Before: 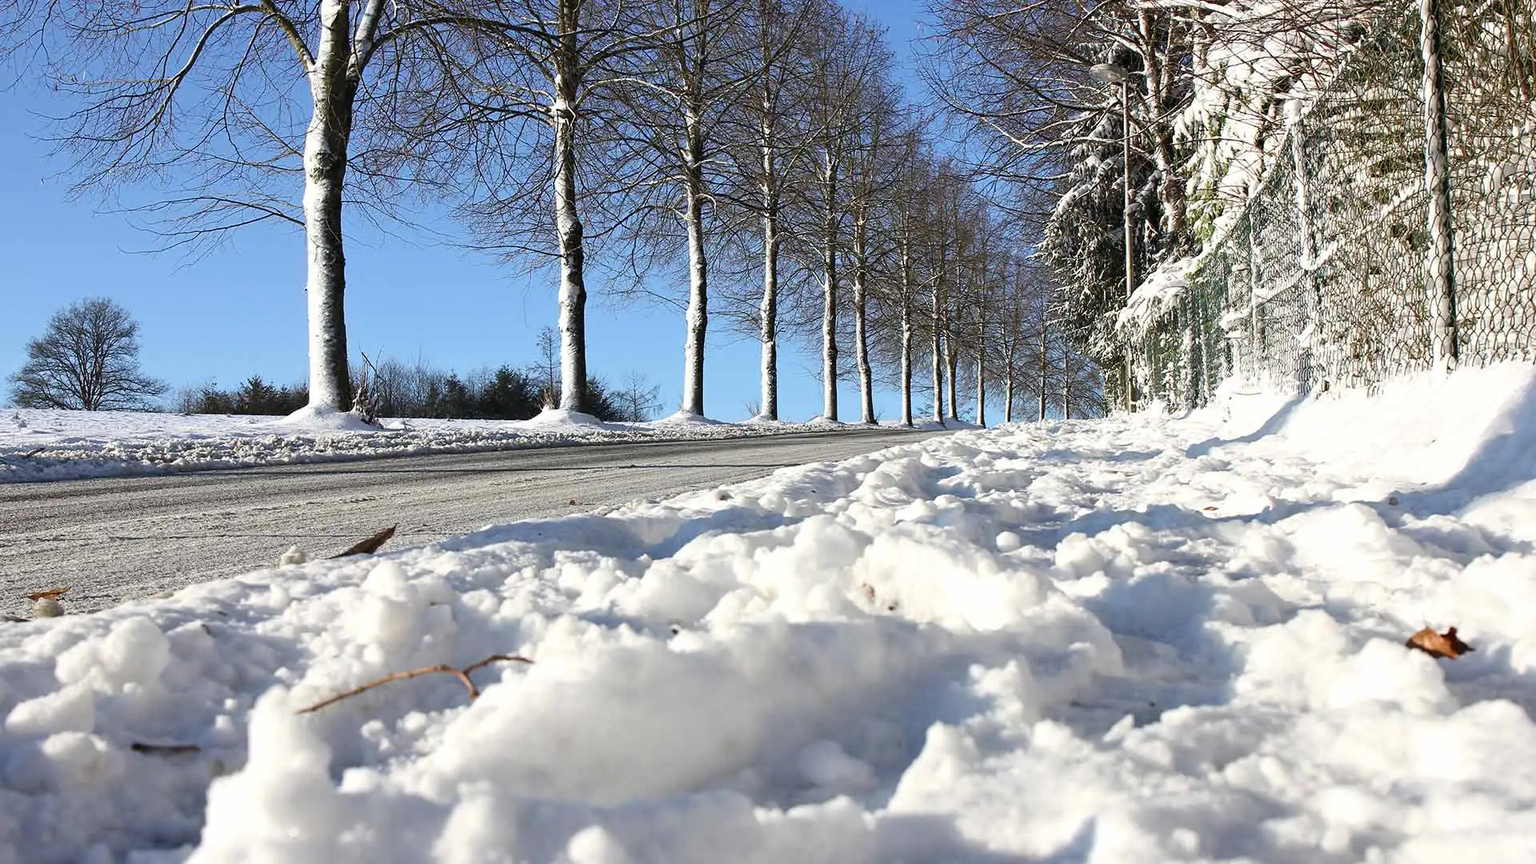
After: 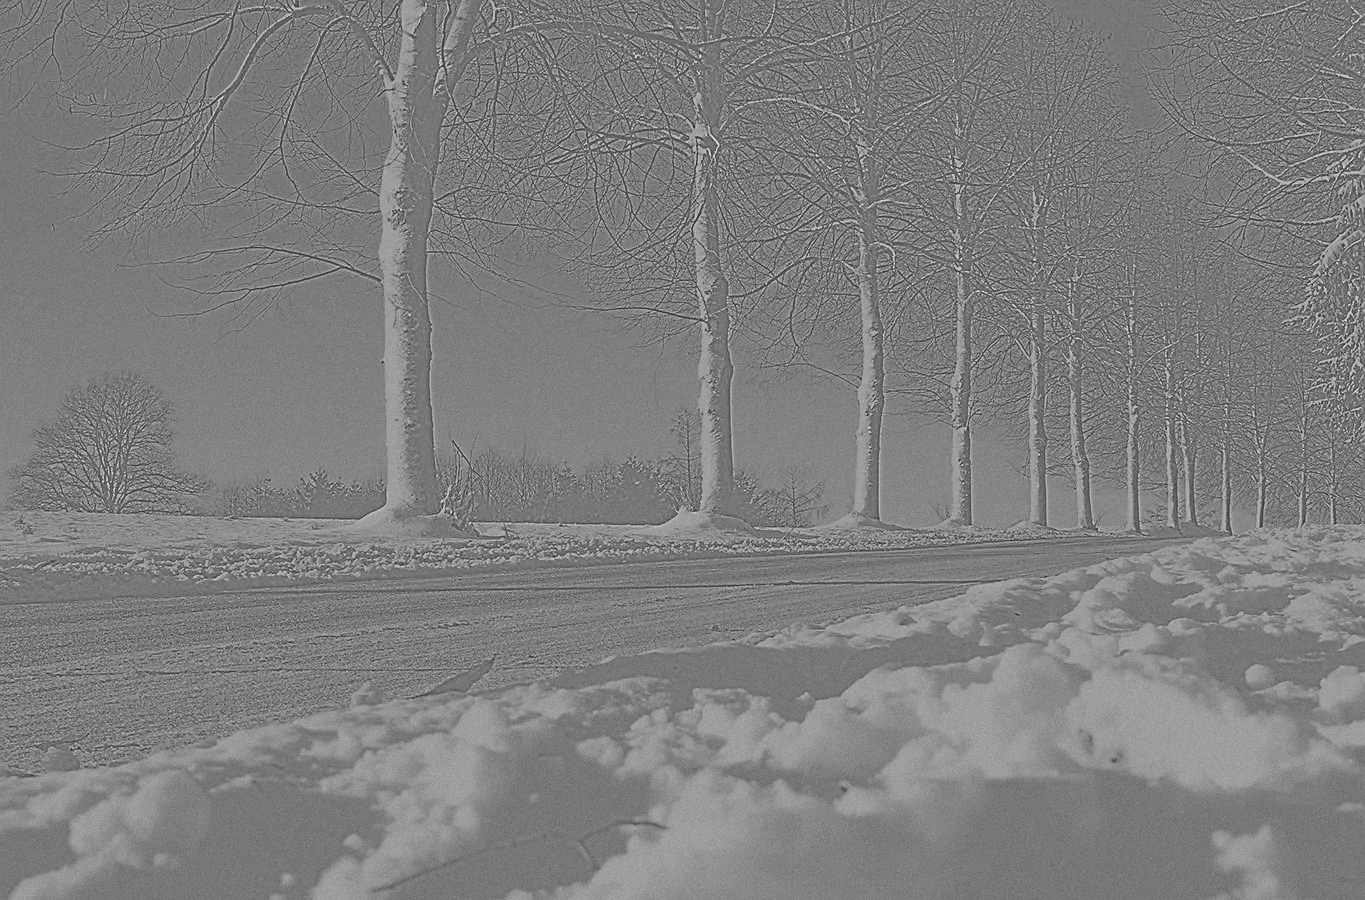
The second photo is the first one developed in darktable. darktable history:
exposure: exposure 1.5 EV, compensate highlight preservation false
monochrome: on, module defaults
crop: right 28.885%, bottom 16.626%
tone equalizer: -7 EV 0.13 EV, smoothing diameter 25%, edges refinement/feathering 10, preserve details guided filter
sharpen: radius 1.458, amount 0.398, threshold 1.271
grain: coarseness 7.08 ISO, strength 21.67%, mid-tones bias 59.58%
highpass: sharpness 5.84%, contrast boost 8.44%
